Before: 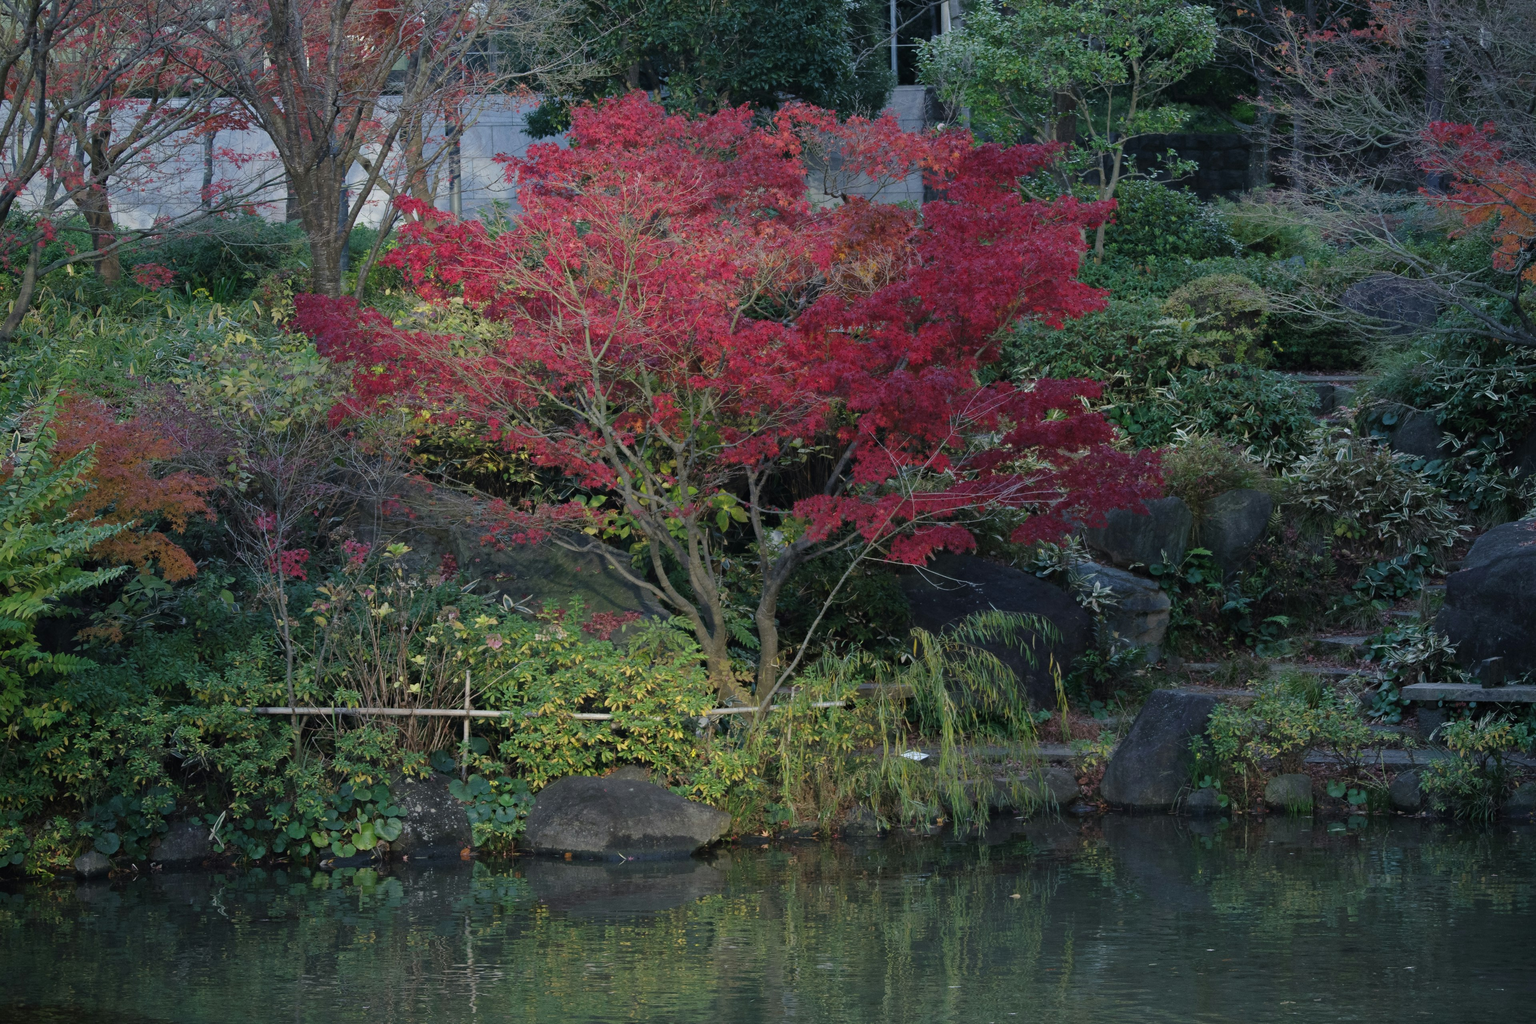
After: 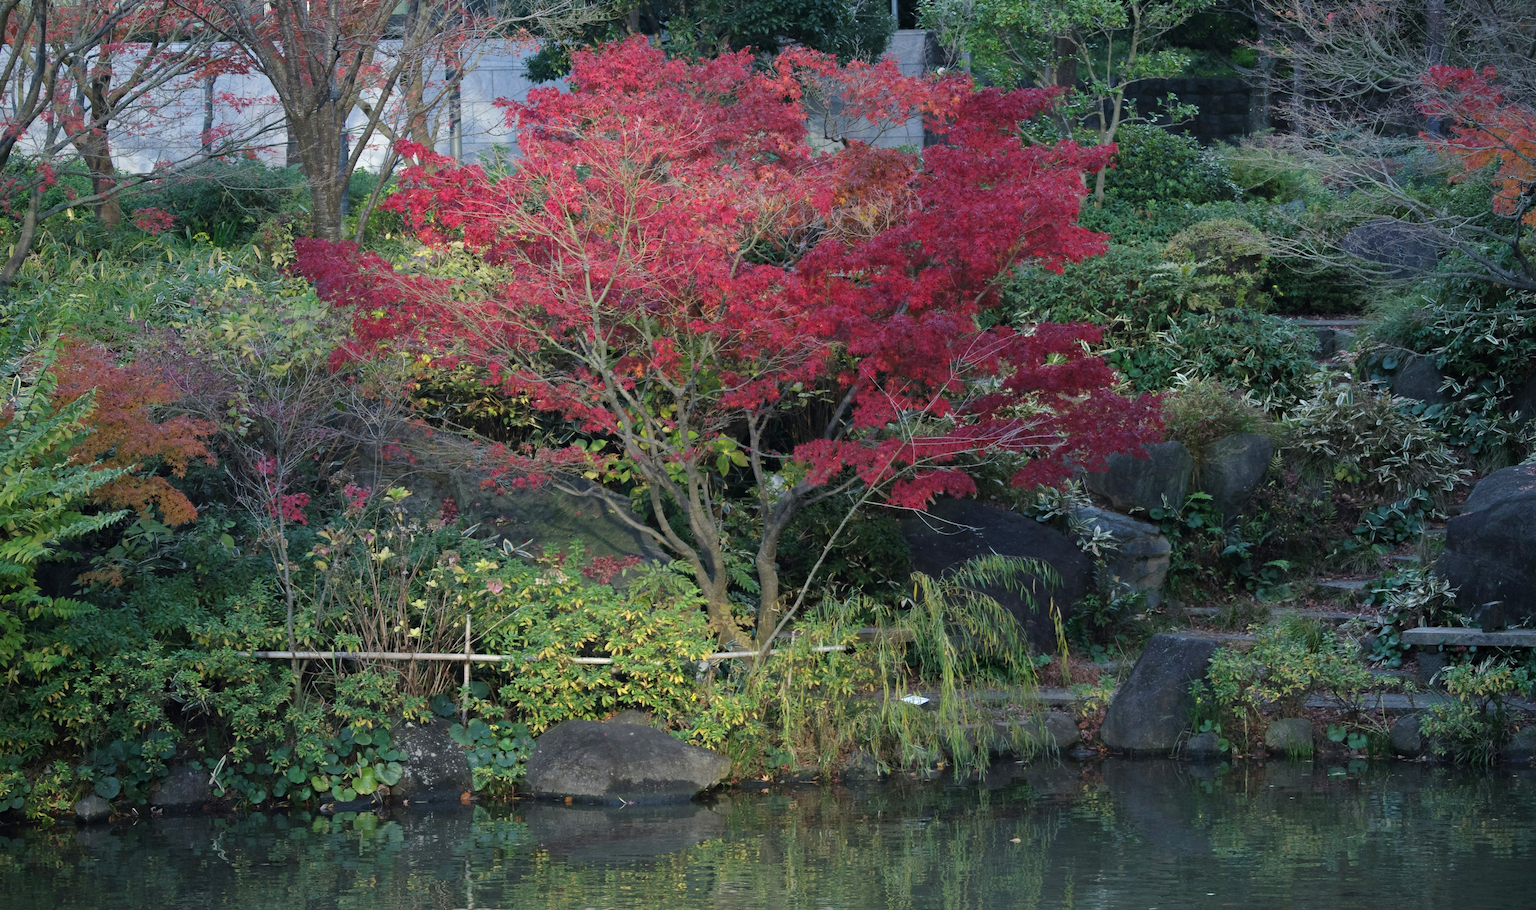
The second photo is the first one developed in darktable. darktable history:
exposure: black level correction 0.001, exposure 0.499 EV, compensate highlight preservation false
crop and rotate: top 5.479%, bottom 5.639%
